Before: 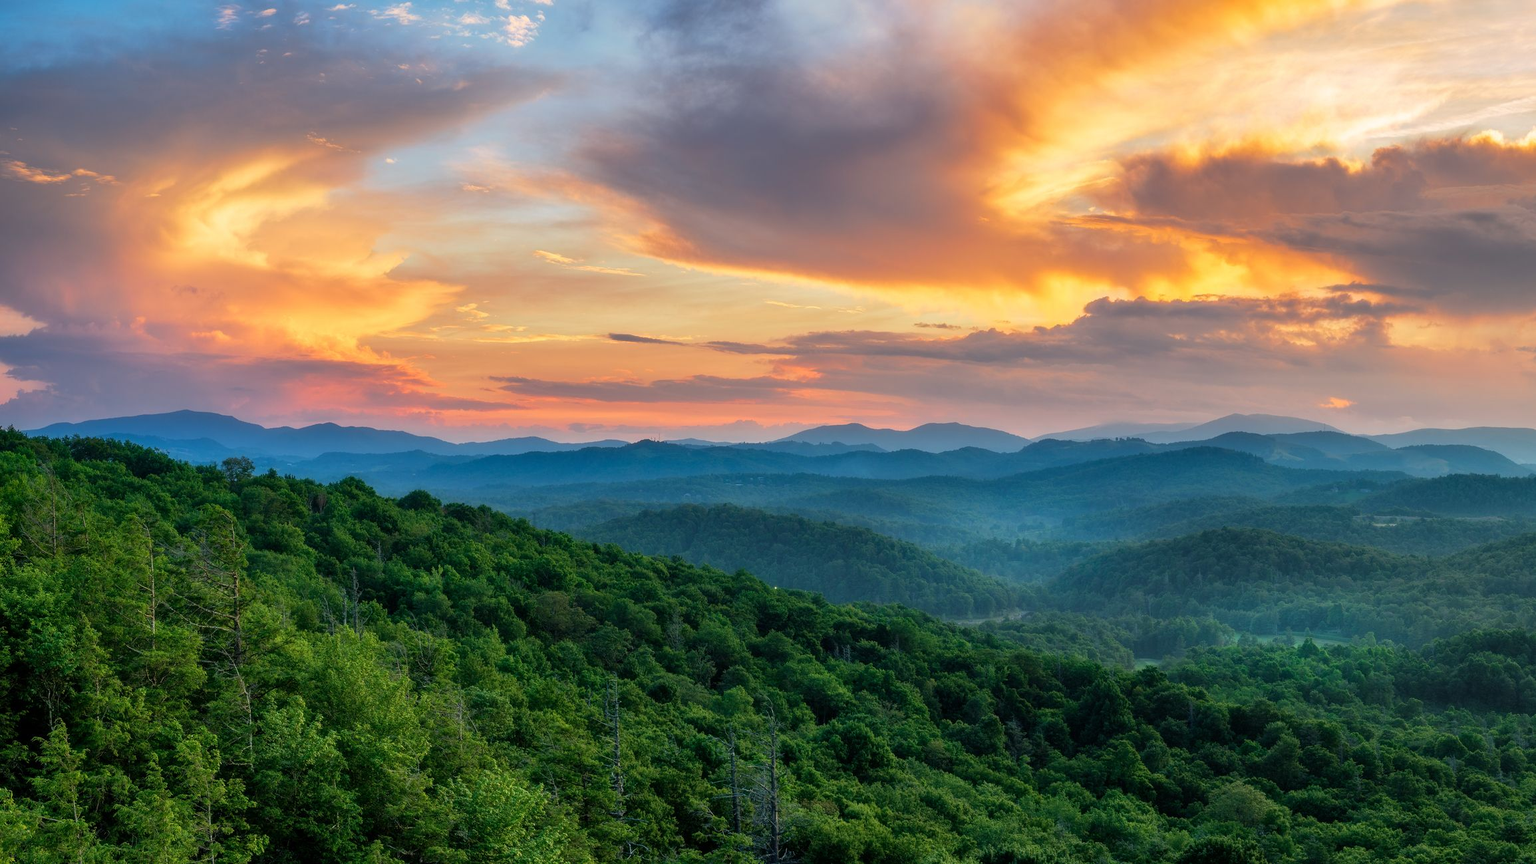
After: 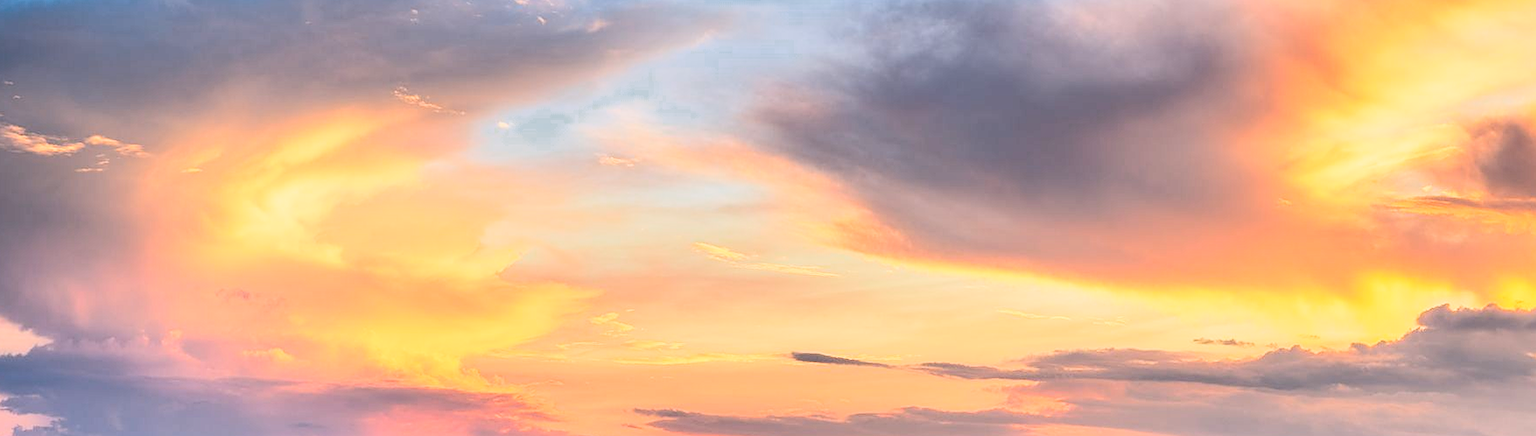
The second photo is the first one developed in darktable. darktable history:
local contrast: on, module defaults
crop: left 0.517%, top 7.63%, right 23.454%, bottom 53.951%
sharpen: on, module defaults
levels: levels [0, 0.498, 1]
exposure: black level correction -0.015, compensate exposure bias true, compensate highlight preservation false
filmic rgb: black relative exposure -7.5 EV, white relative exposure 5 EV, threshold 5.94 EV, hardness 3.32, contrast 1.3, enable highlight reconstruction true
contrast brightness saturation: contrast 0.231, brightness 0.095, saturation 0.289
color zones: curves: ch0 [(0.25, 0.5) (0.636, 0.25) (0.75, 0.5)]
